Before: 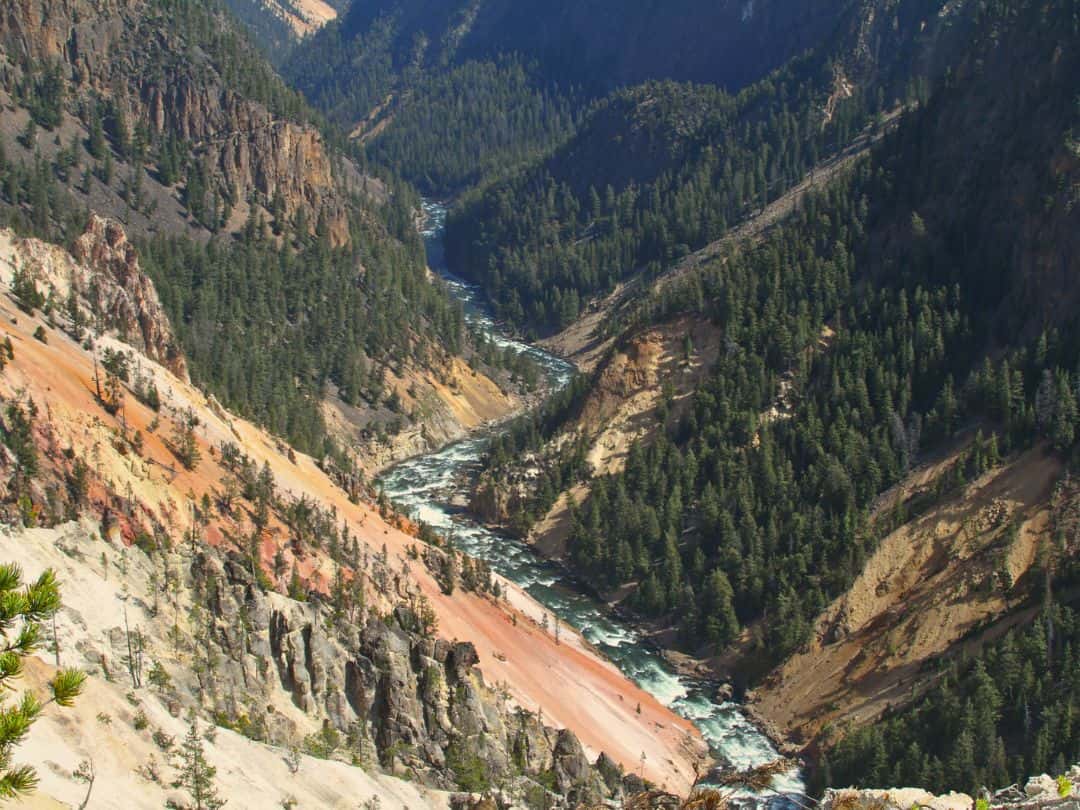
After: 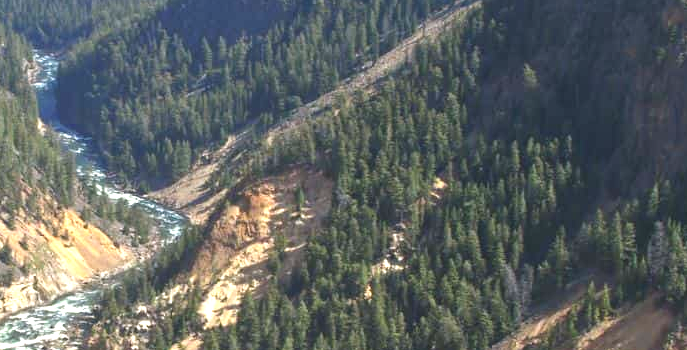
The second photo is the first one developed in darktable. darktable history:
exposure: black level correction -0.002, exposure 1.115 EV, compensate highlight preservation false
crop: left 36.005%, top 18.293%, right 0.31%, bottom 38.444%
white balance: red 1.009, blue 1.027
